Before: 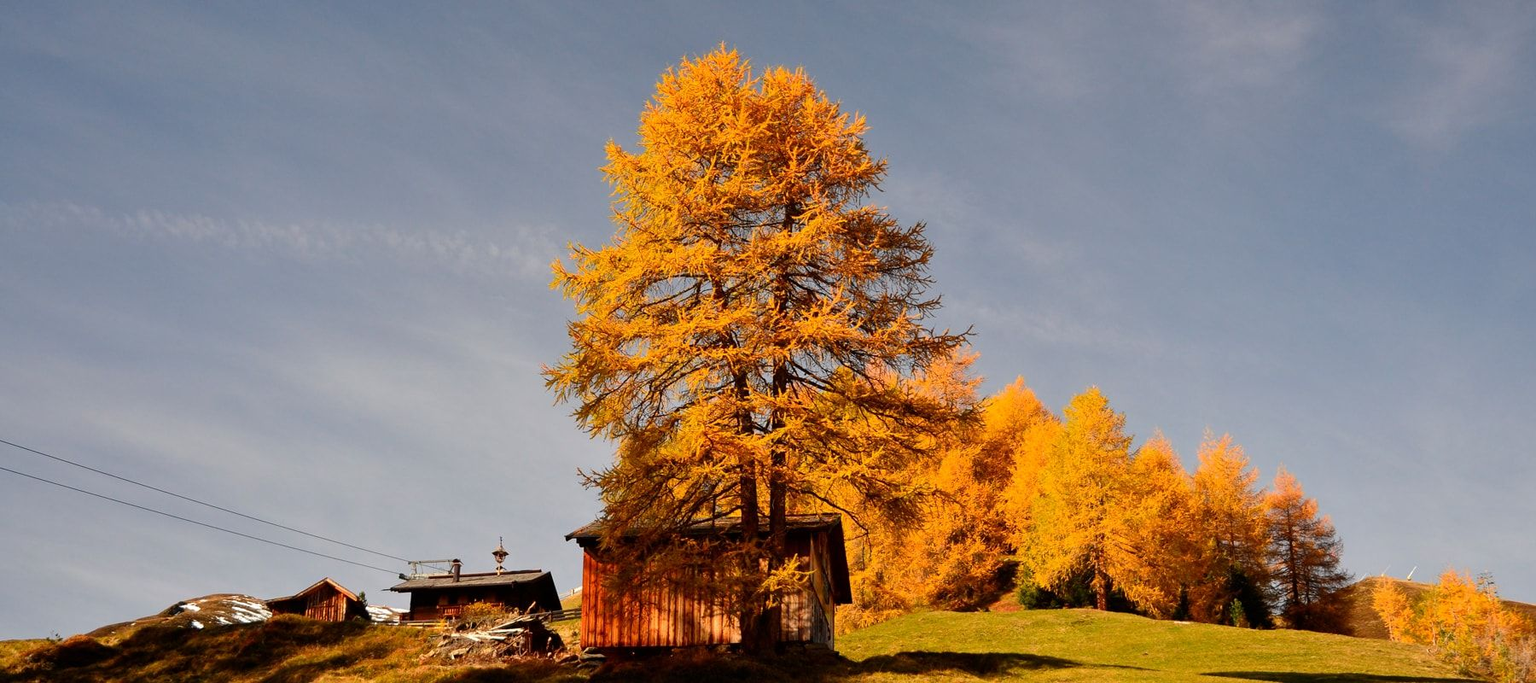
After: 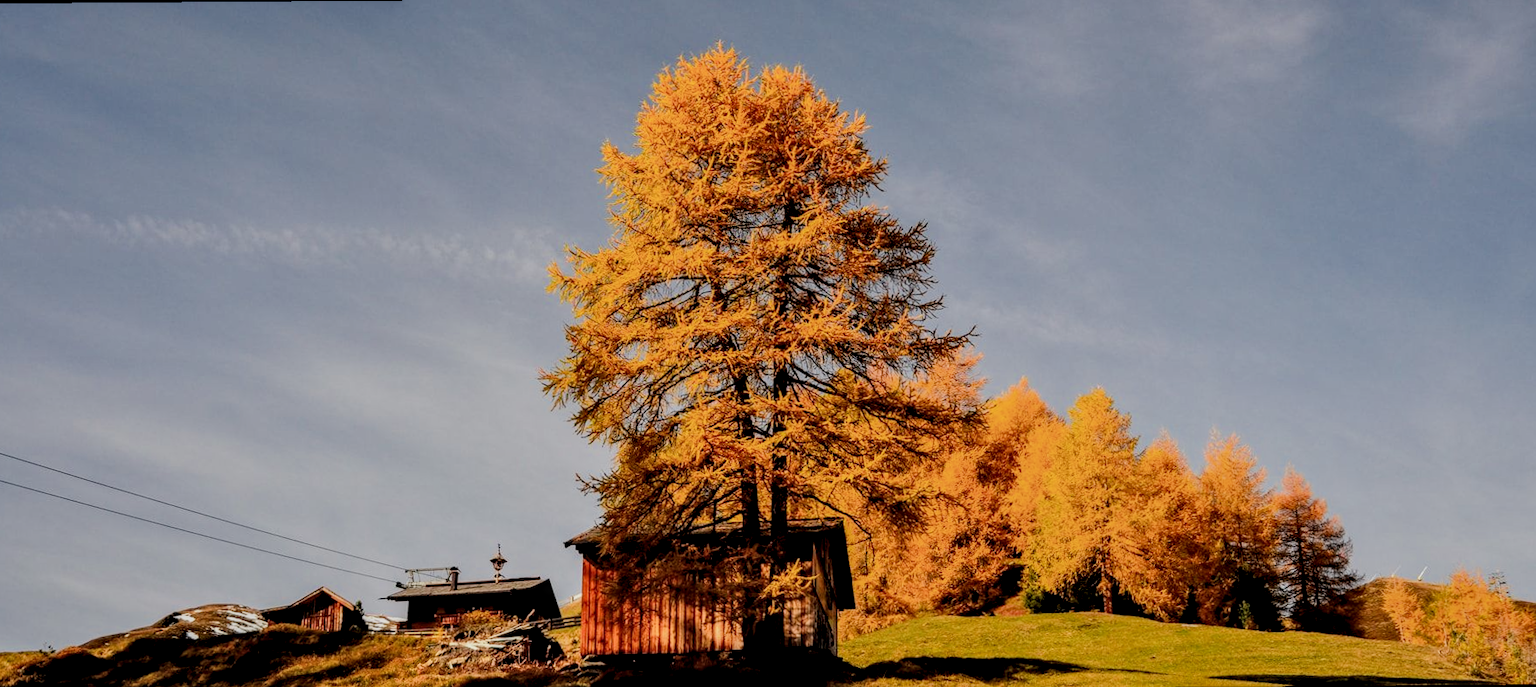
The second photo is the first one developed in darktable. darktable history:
local contrast: highlights 25%, detail 150%
rotate and perspective: rotation -0.45°, automatic cropping original format, crop left 0.008, crop right 0.992, crop top 0.012, crop bottom 0.988
filmic rgb: black relative exposure -9.22 EV, white relative exposure 6.77 EV, hardness 3.07, contrast 1.05
